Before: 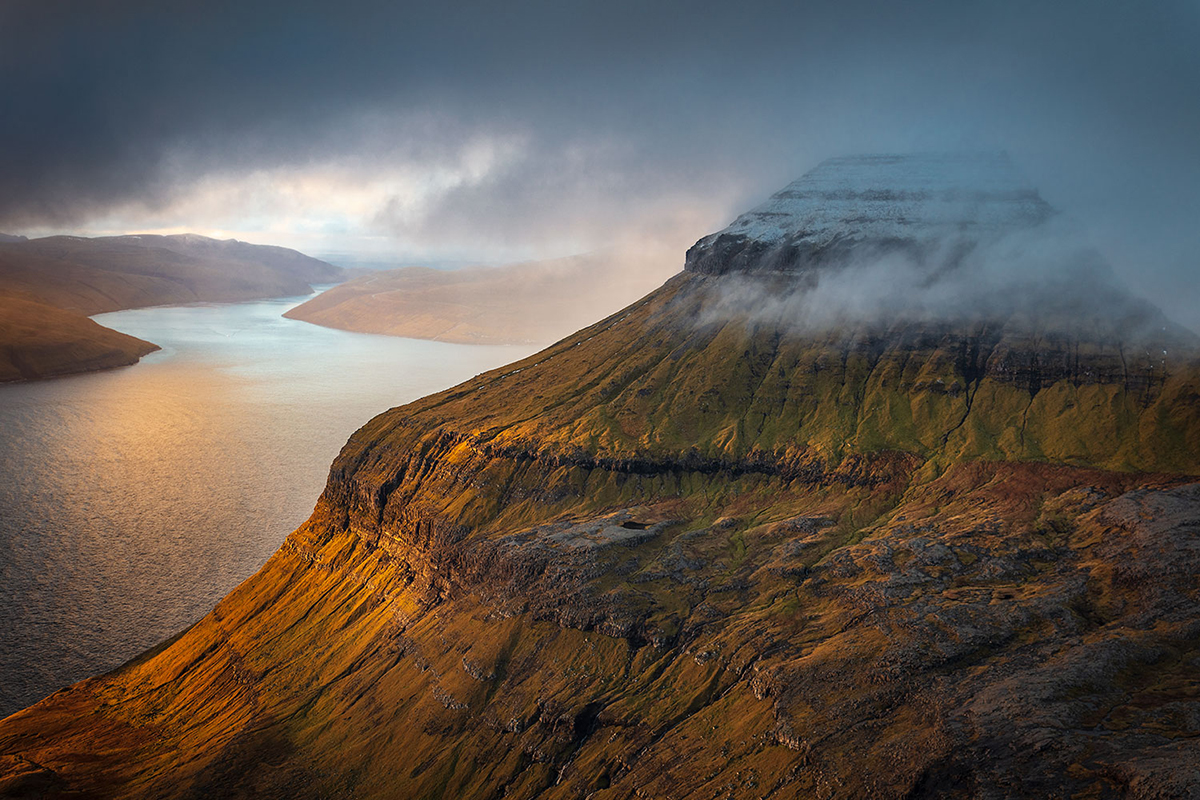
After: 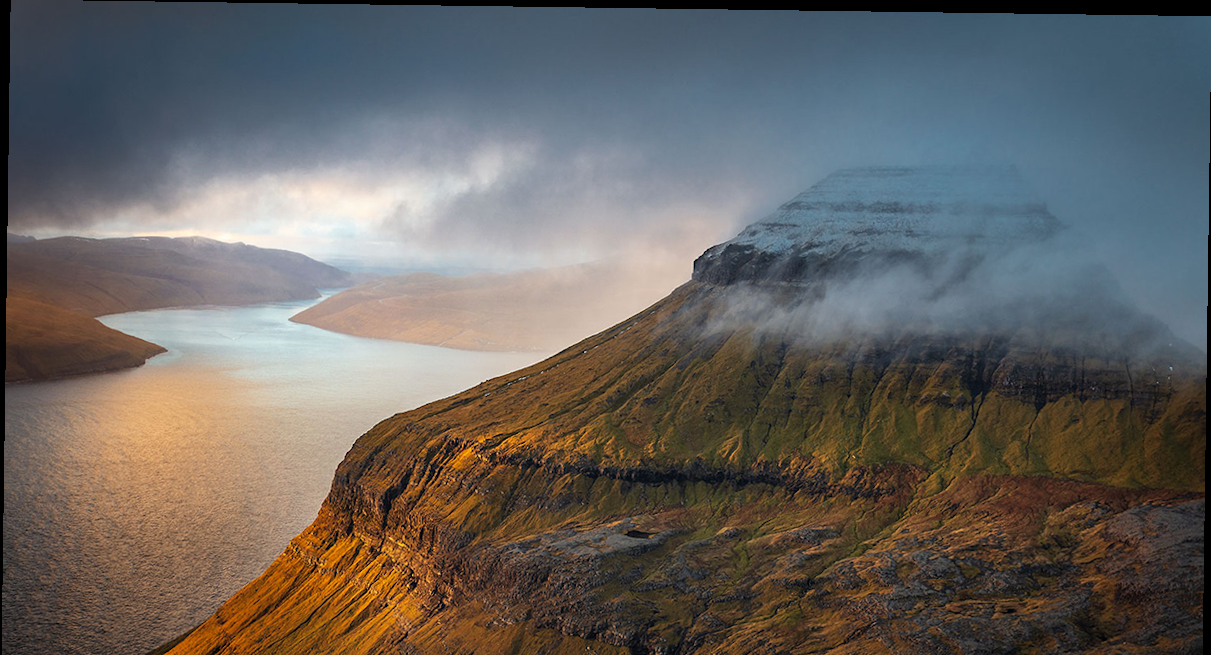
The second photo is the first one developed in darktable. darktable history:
crop: bottom 19.644%
rotate and perspective: rotation 0.8°, automatic cropping off
